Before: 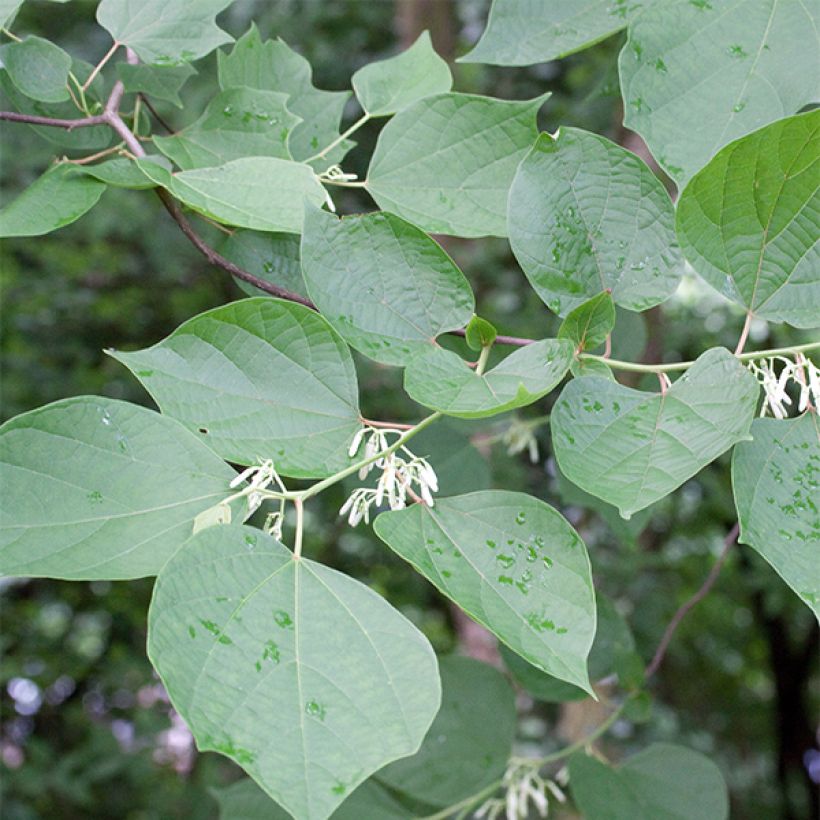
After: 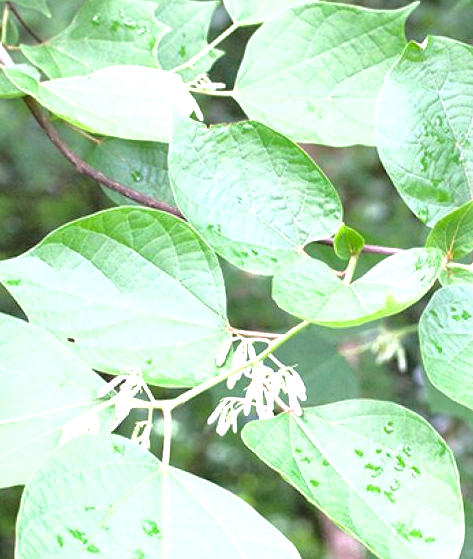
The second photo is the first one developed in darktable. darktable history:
shadows and highlights: shadows -20, white point adjustment -2, highlights -35
crop: left 16.202%, top 11.208%, right 26.045%, bottom 20.557%
exposure: black level correction -0.002, exposure 1.35 EV, compensate highlight preservation false
